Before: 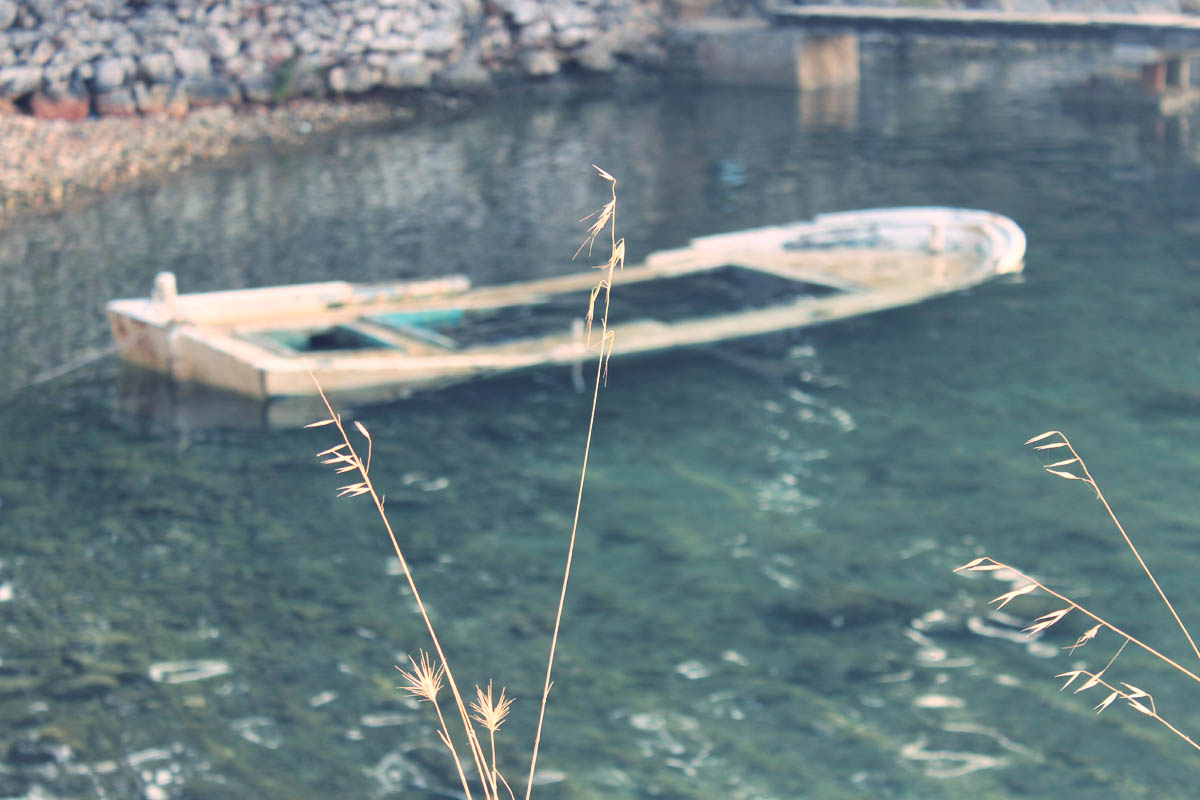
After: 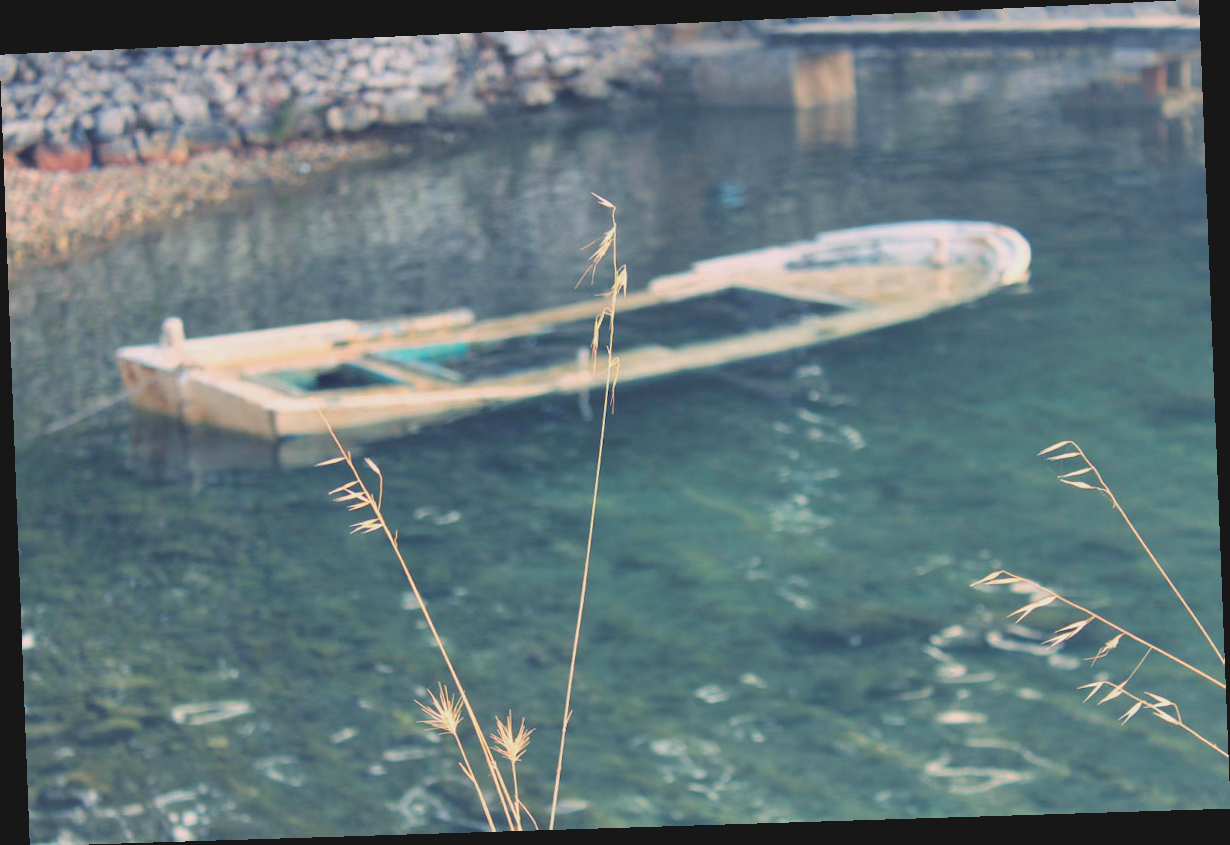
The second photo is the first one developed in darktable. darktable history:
lowpass: radius 0.1, contrast 0.85, saturation 1.1, unbound 0
rotate and perspective: rotation -2.22°, lens shift (horizontal) -0.022, automatic cropping off
